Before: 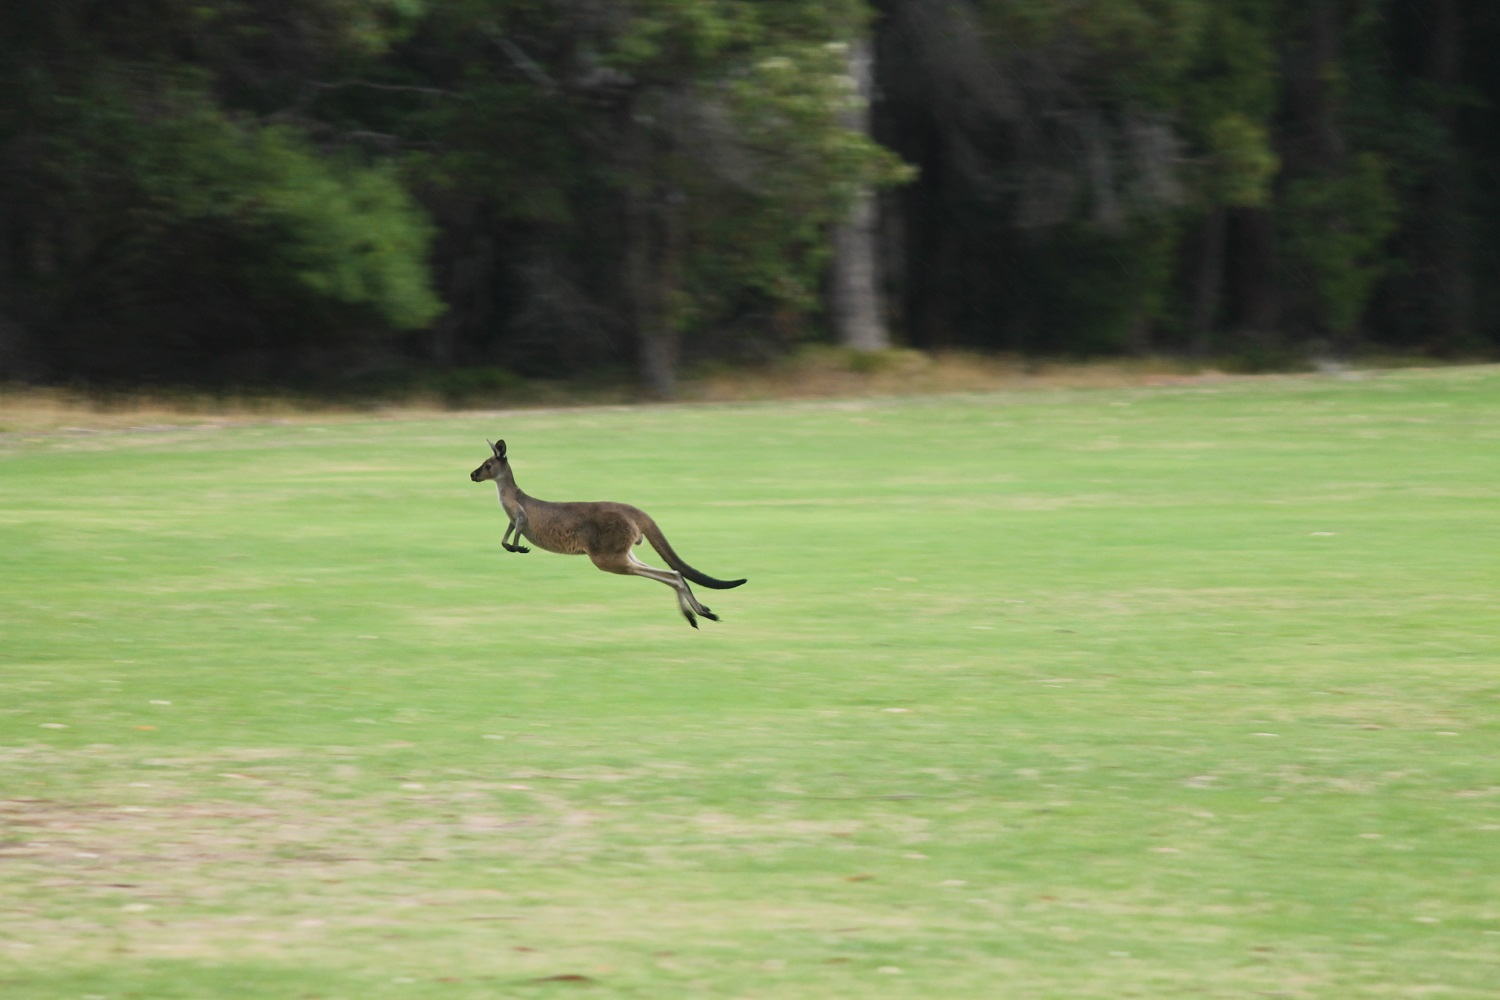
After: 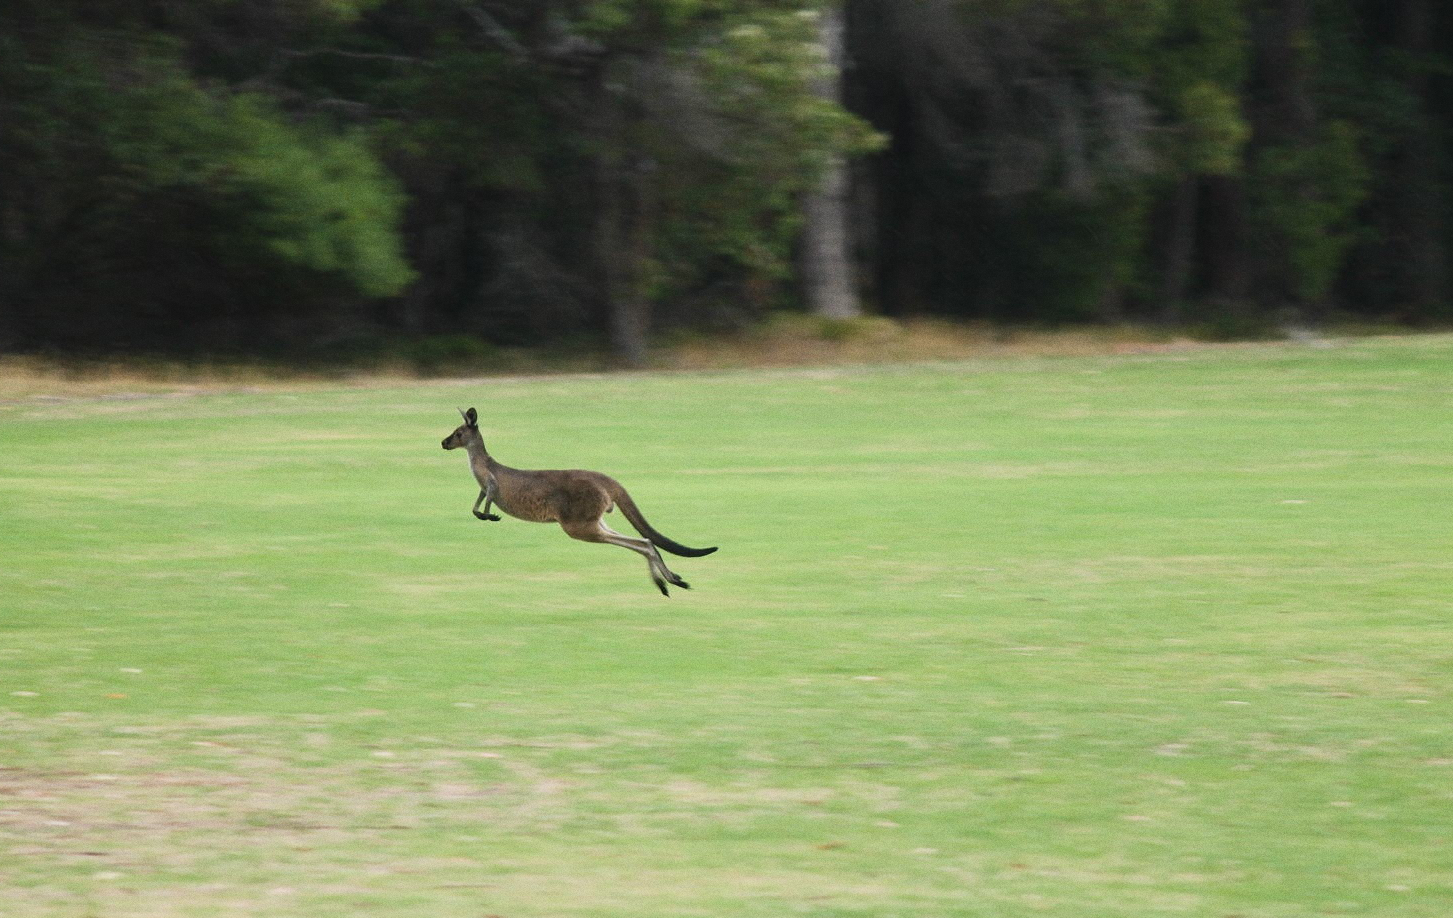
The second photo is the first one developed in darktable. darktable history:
crop: left 1.964%, top 3.251%, right 1.122%, bottom 4.933%
grain: coarseness 0.47 ISO
